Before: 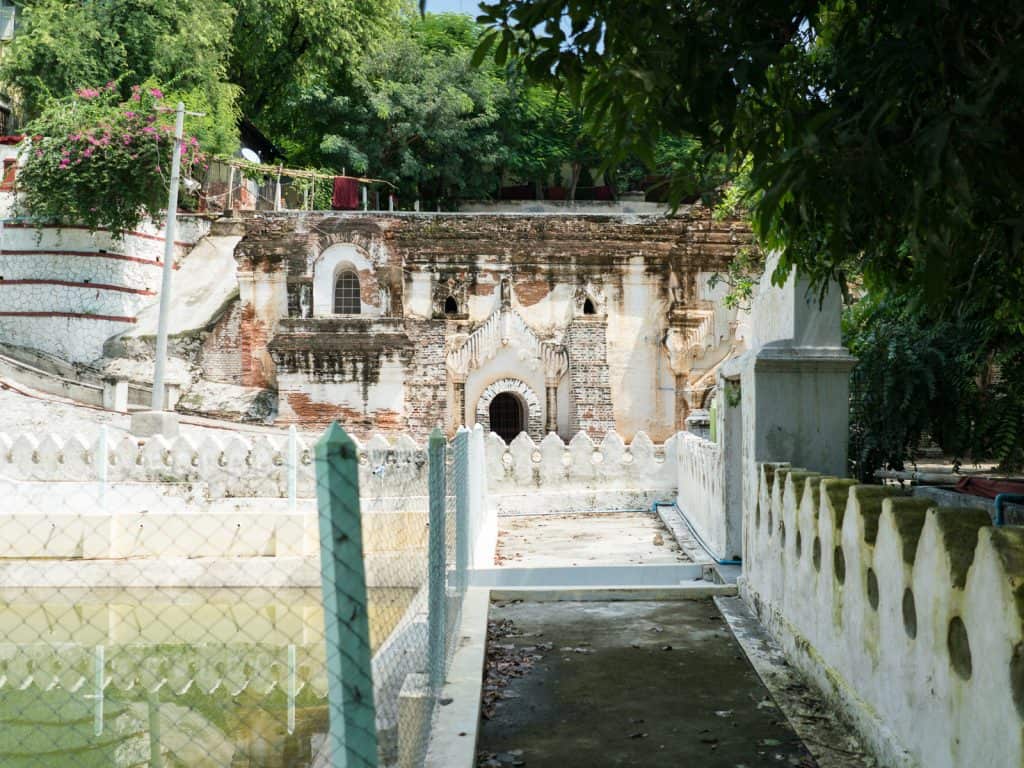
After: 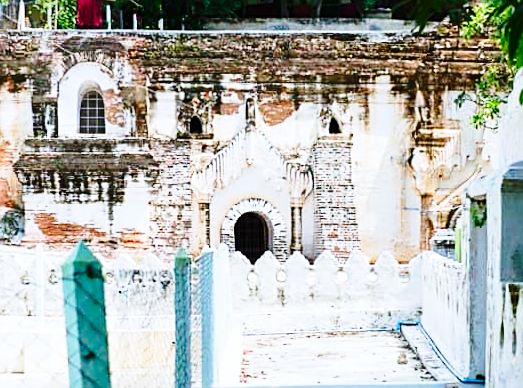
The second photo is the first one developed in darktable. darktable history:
crop: left 25%, top 25%, right 25%, bottom 25%
color calibration: illuminant as shot in camera, x 0.358, y 0.373, temperature 4628.91 K
base curve: curves: ch0 [(0, 0) (0.04, 0.03) (0.133, 0.232) (0.448, 0.748) (0.843, 0.968) (1, 1)], preserve colors none
rotate and perspective: lens shift (vertical) 0.048, lens shift (horizontal) -0.024, automatic cropping off
white balance: red 0.982, blue 1.018
contrast brightness saturation: brightness -0.02, saturation 0.35
sharpen: amount 0.6
